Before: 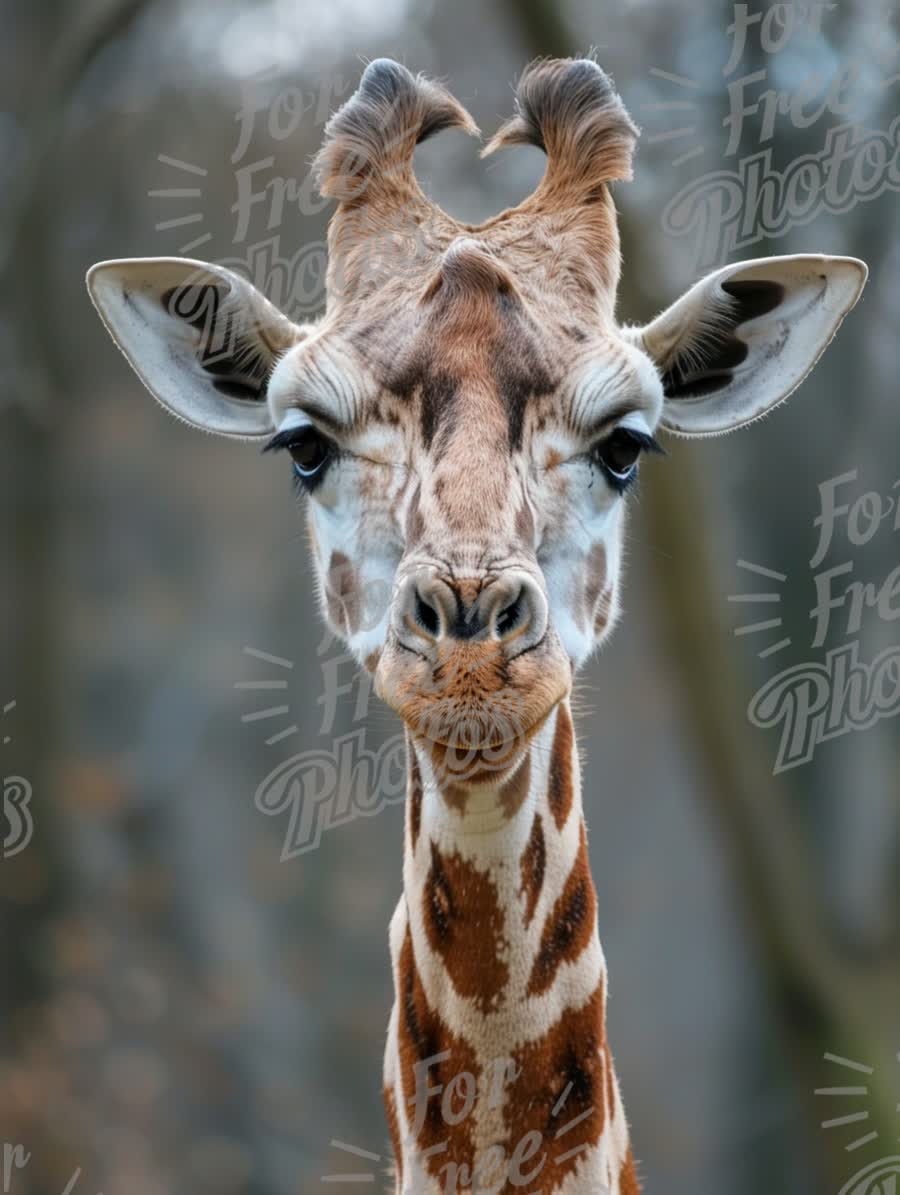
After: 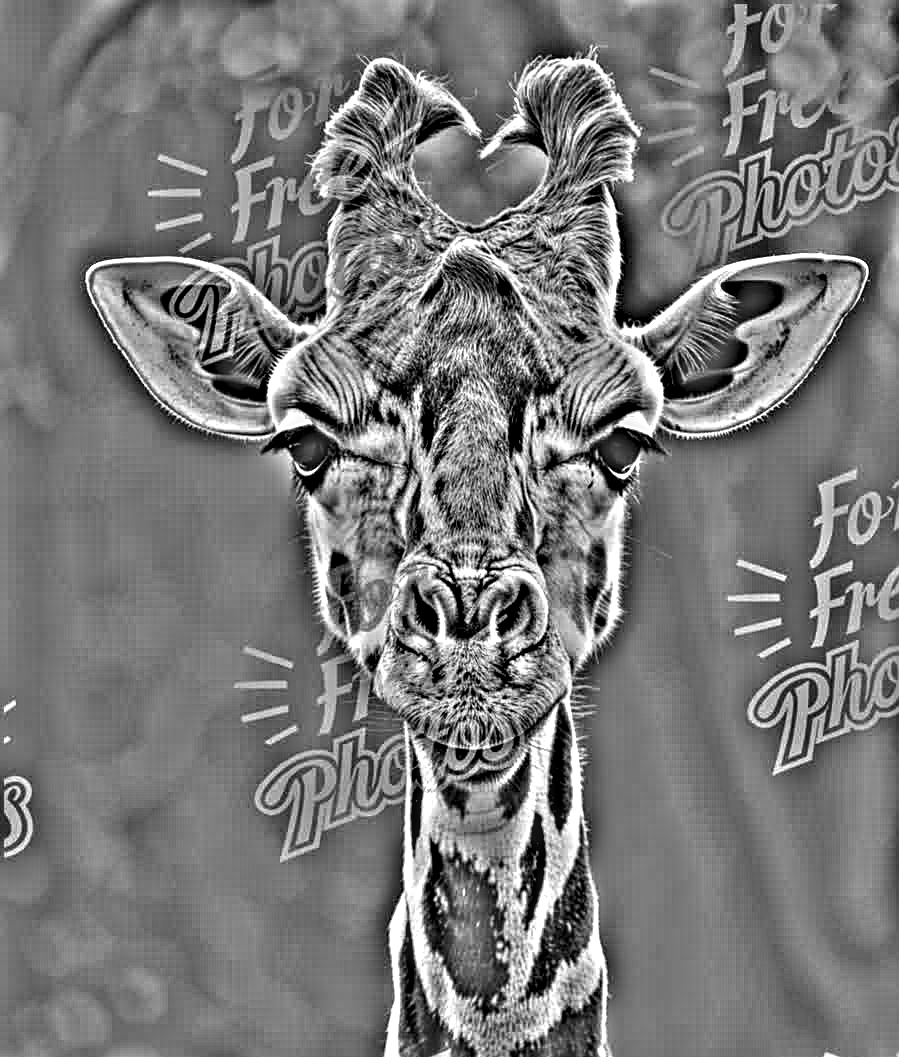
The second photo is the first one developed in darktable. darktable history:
highpass: on, module defaults
tone equalizer: -8 EV -0.417 EV, -7 EV -0.389 EV, -6 EV -0.333 EV, -5 EV -0.222 EV, -3 EV 0.222 EV, -2 EV 0.333 EV, -1 EV 0.389 EV, +0 EV 0.417 EV, edges refinement/feathering 500, mask exposure compensation -1.57 EV, preserve details no
contrast brightness saturation: saturation 0.5
crop and rotate: top 0%, bottom 11.49%
white balance: red 1.004, blue 1.024
color zones: curves: ch0 [(0, 0.65) (0.096, 0.644) (0.221, 0.539) (0.429, 0.5) (0.571, 0.5) (0.714, 0.5) (0.857, 0.5) (1, 0.65)]; ch1 [(0, 0.5) (0.143, 0.5) (0.257, -0.002) (0.429, 0.04) (0.571, -0.001) (0.714, -0.015) (0.857, 0.024) (1, 0.5)]
local contrast: detail 160%
sharpen: radius 1.967
